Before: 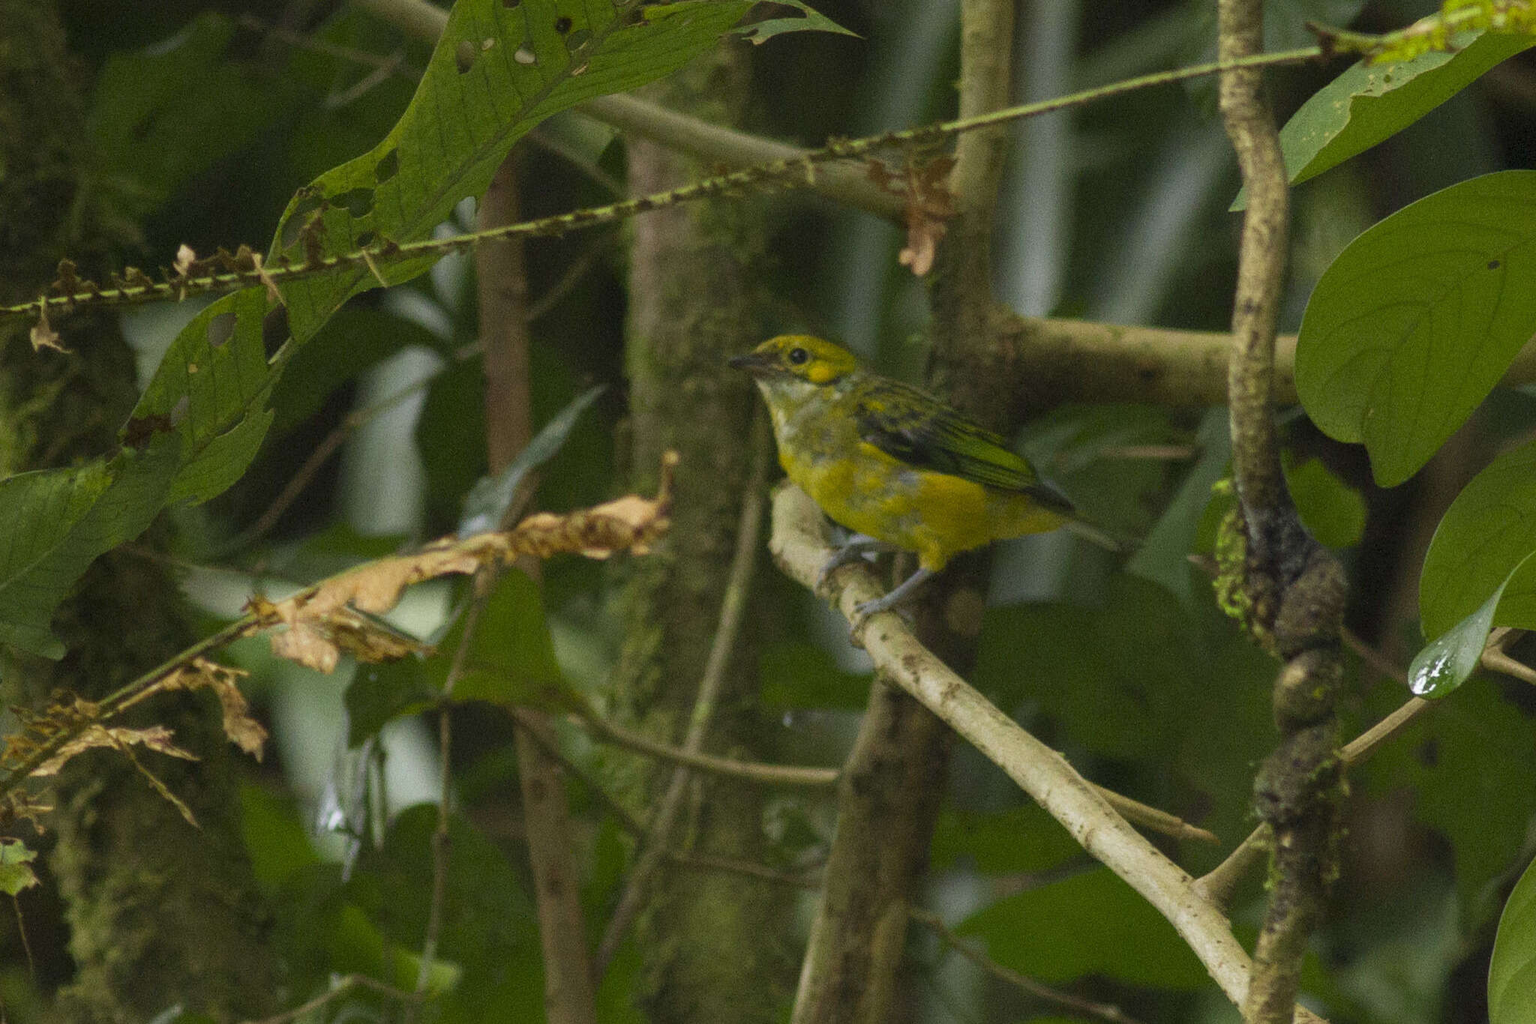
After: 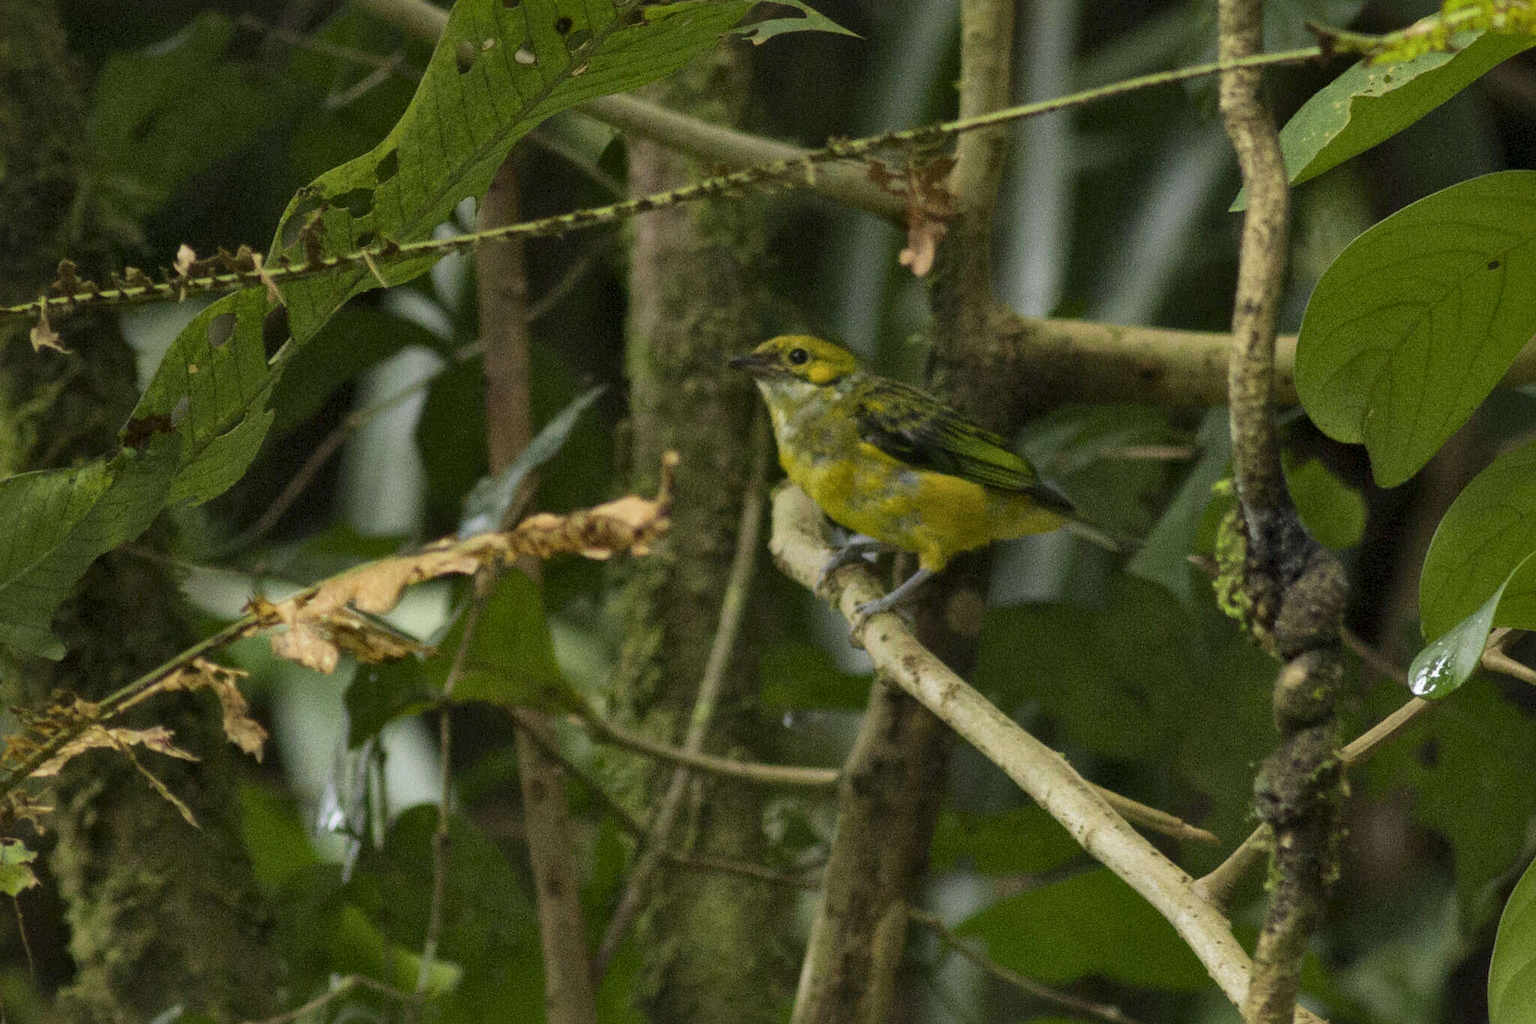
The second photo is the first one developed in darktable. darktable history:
local contrast: mode bilateral grid, contrast 20, coarseness 50, detail 150%, midtone range 0.2
